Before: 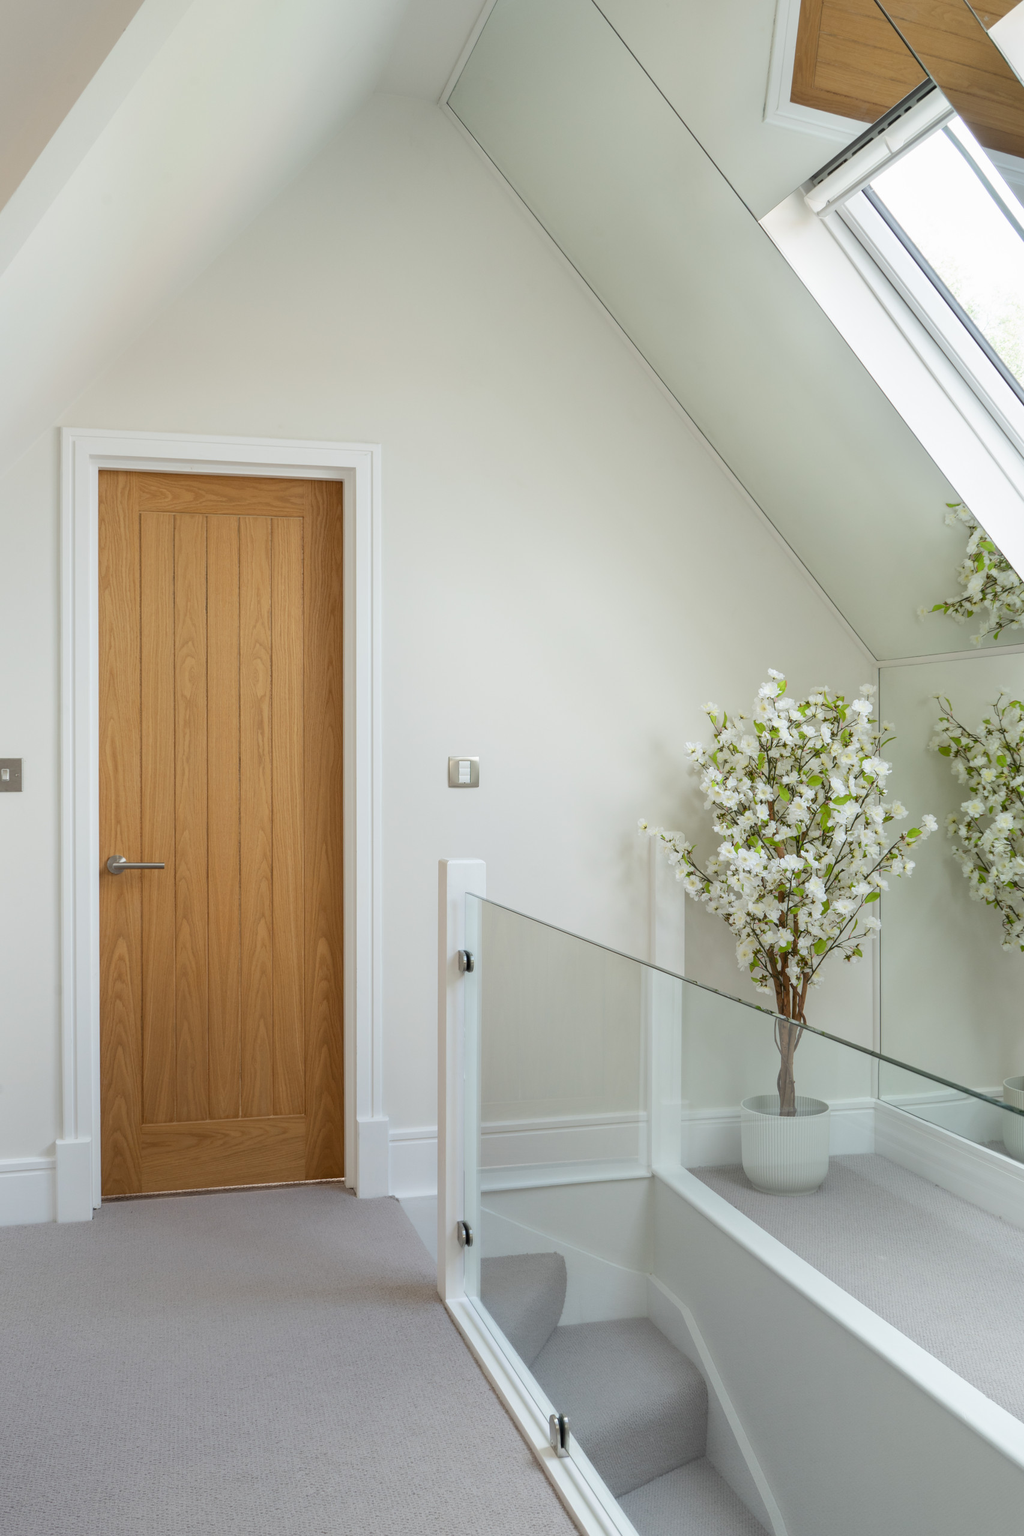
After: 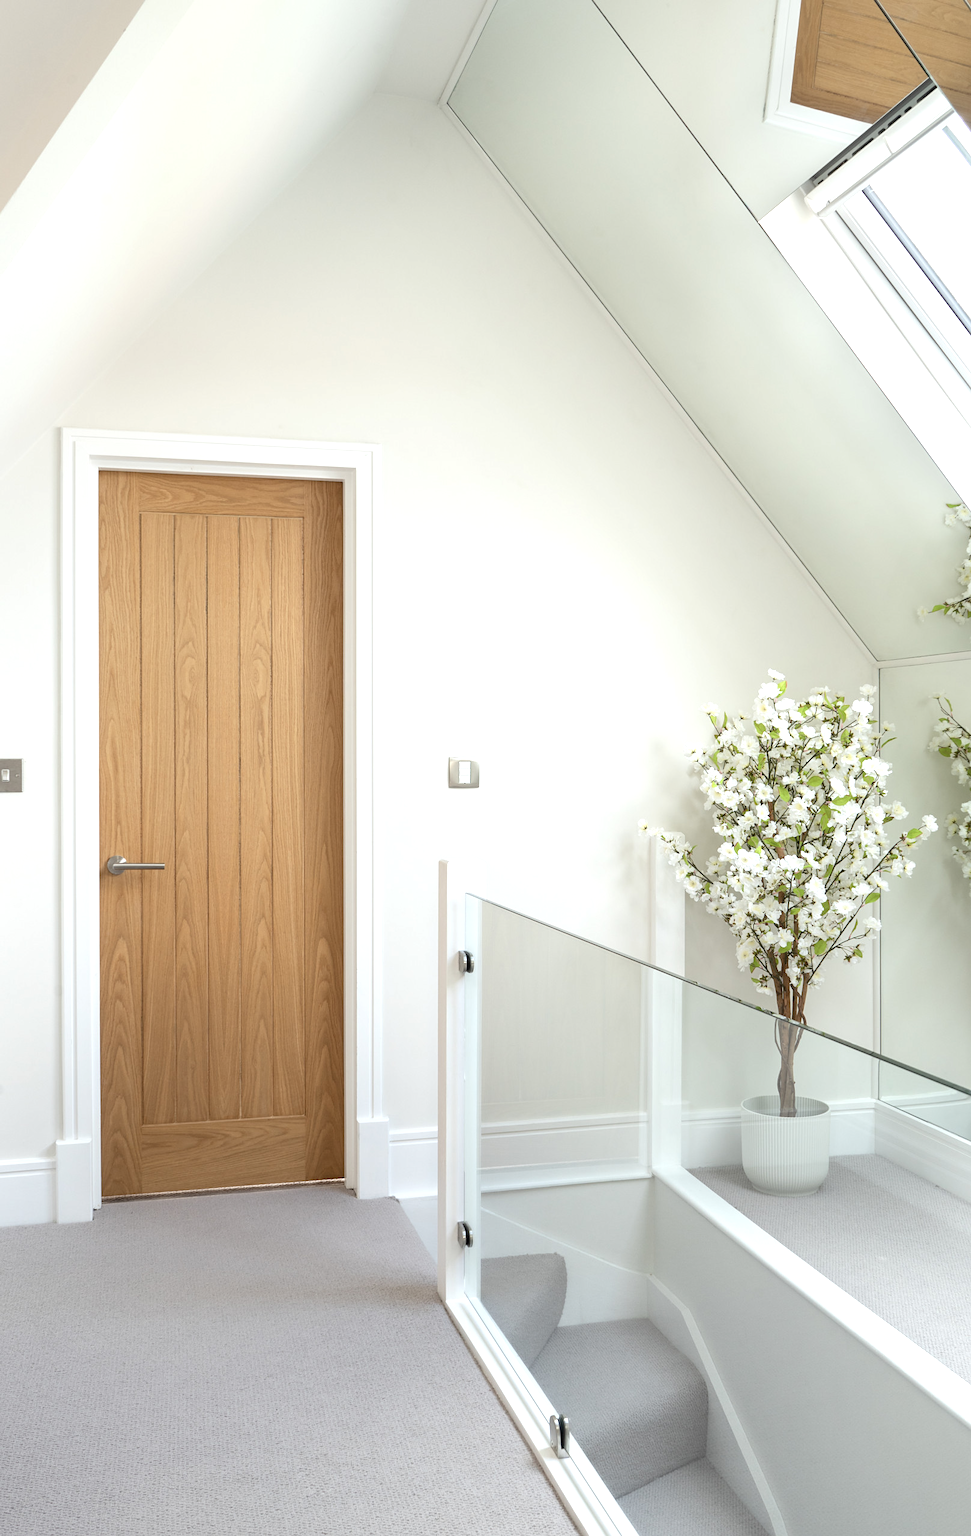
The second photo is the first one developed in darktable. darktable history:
crop and rotate: left 0%, right 5.082%
color correction: highlights b* 0.022, saturation 0.791
exposure: black level correction 0, exposure 0.698 EV, compensate highlight preservation false
sharpen: amount 0.204
